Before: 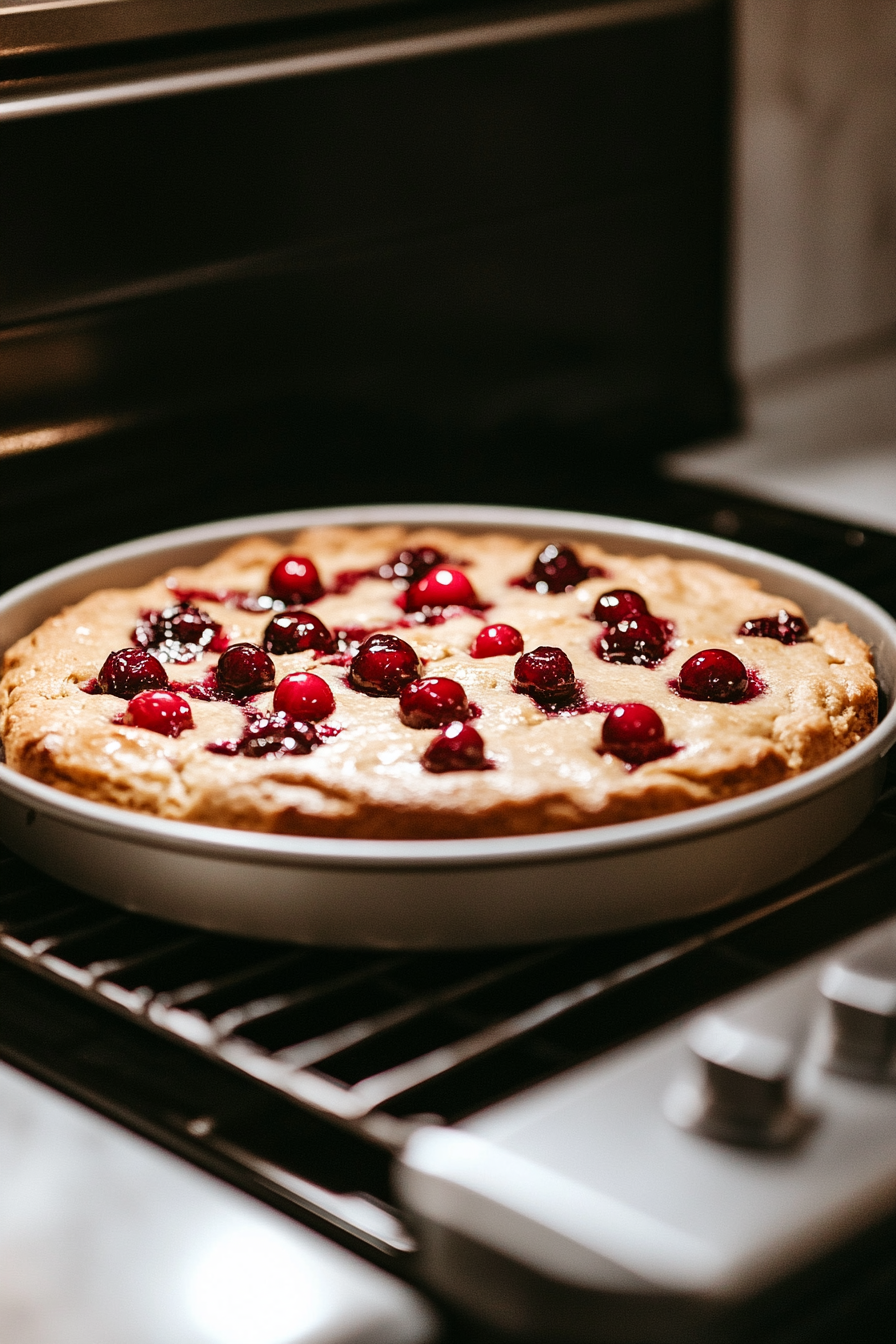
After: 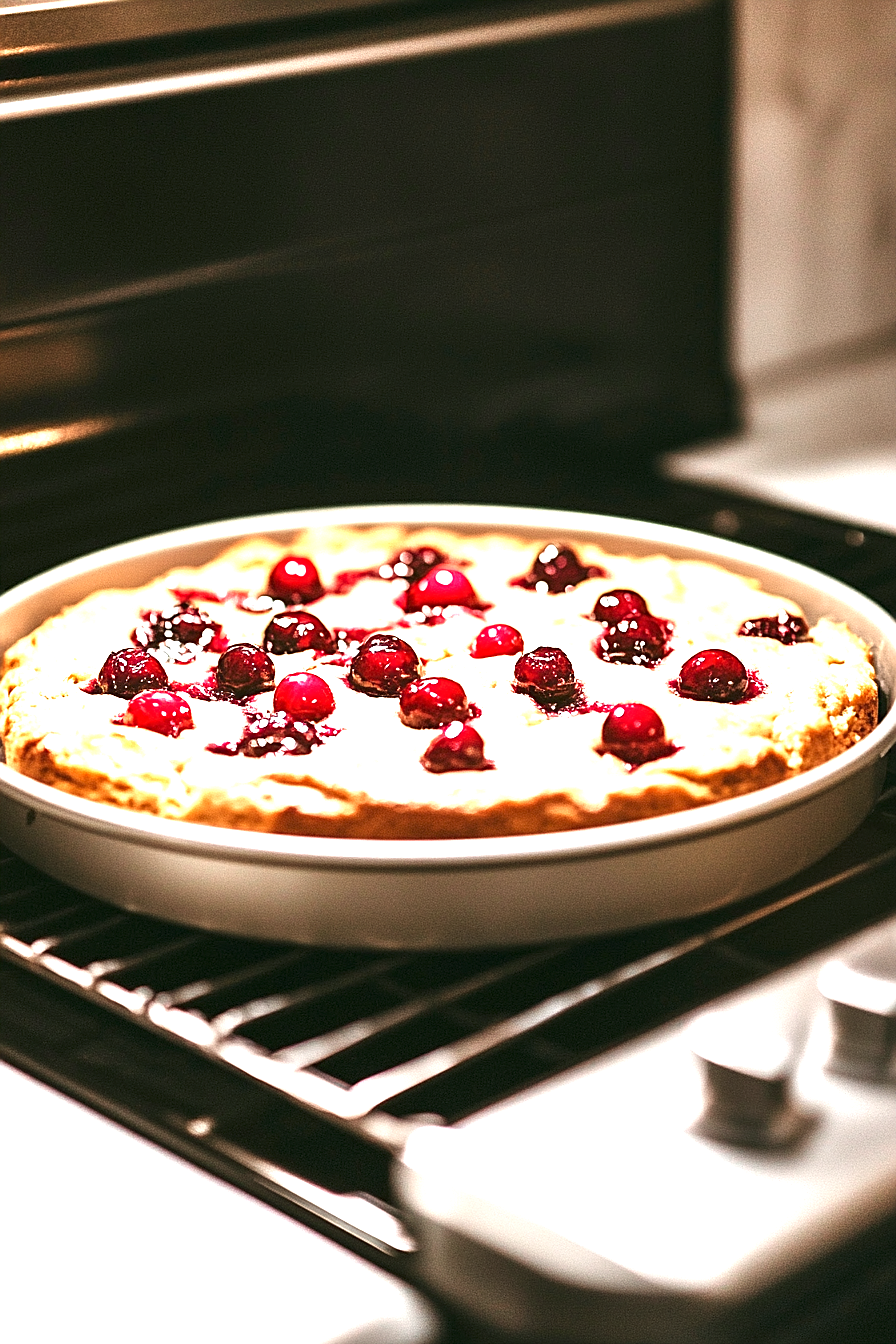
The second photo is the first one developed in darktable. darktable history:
exposure: black level correction 0, exposure 1.747 EV, compensate exposure bias true, compensate highlight preservation false
sharpen: on, module defaults
